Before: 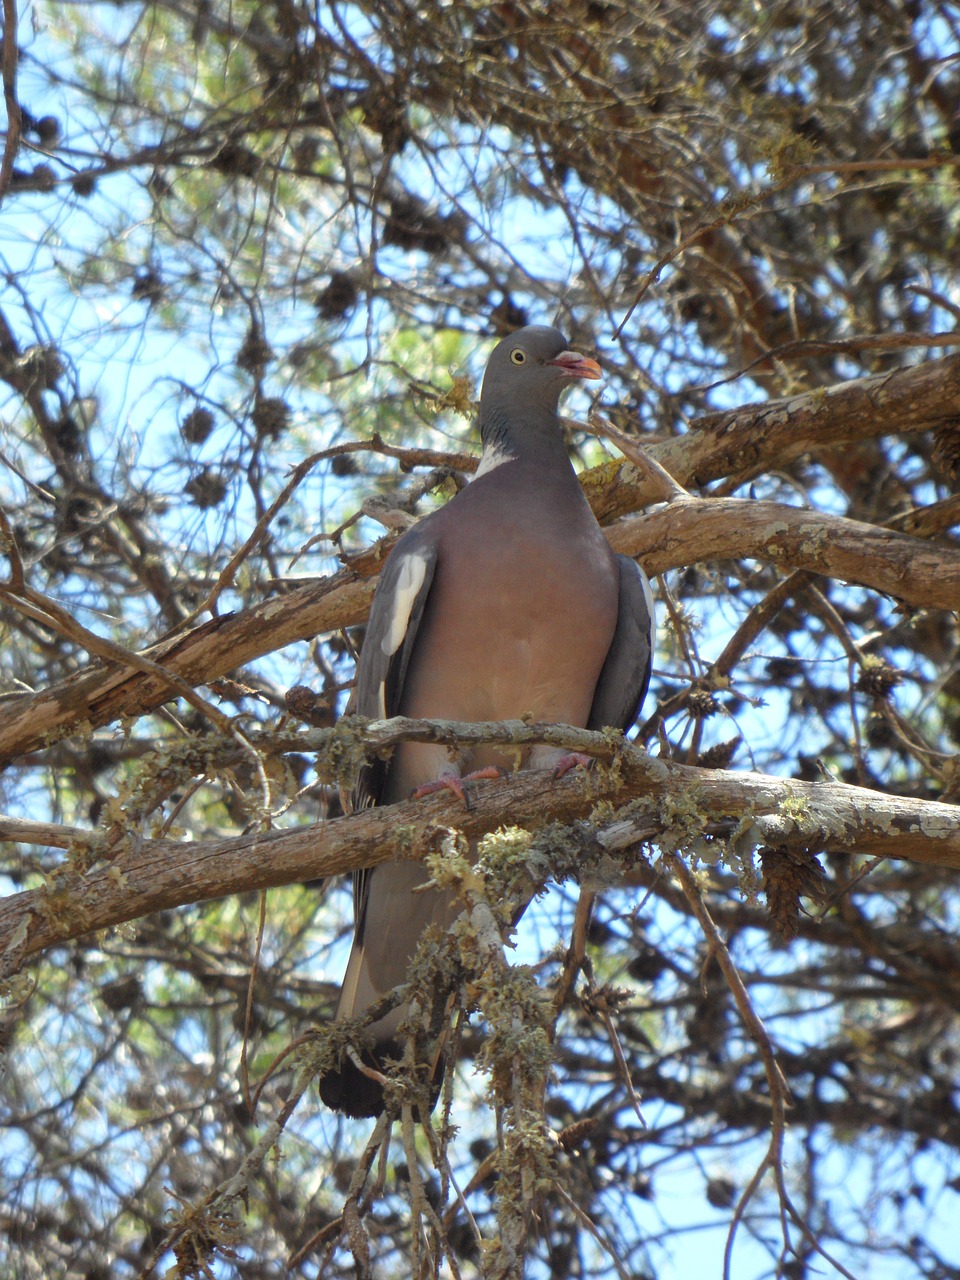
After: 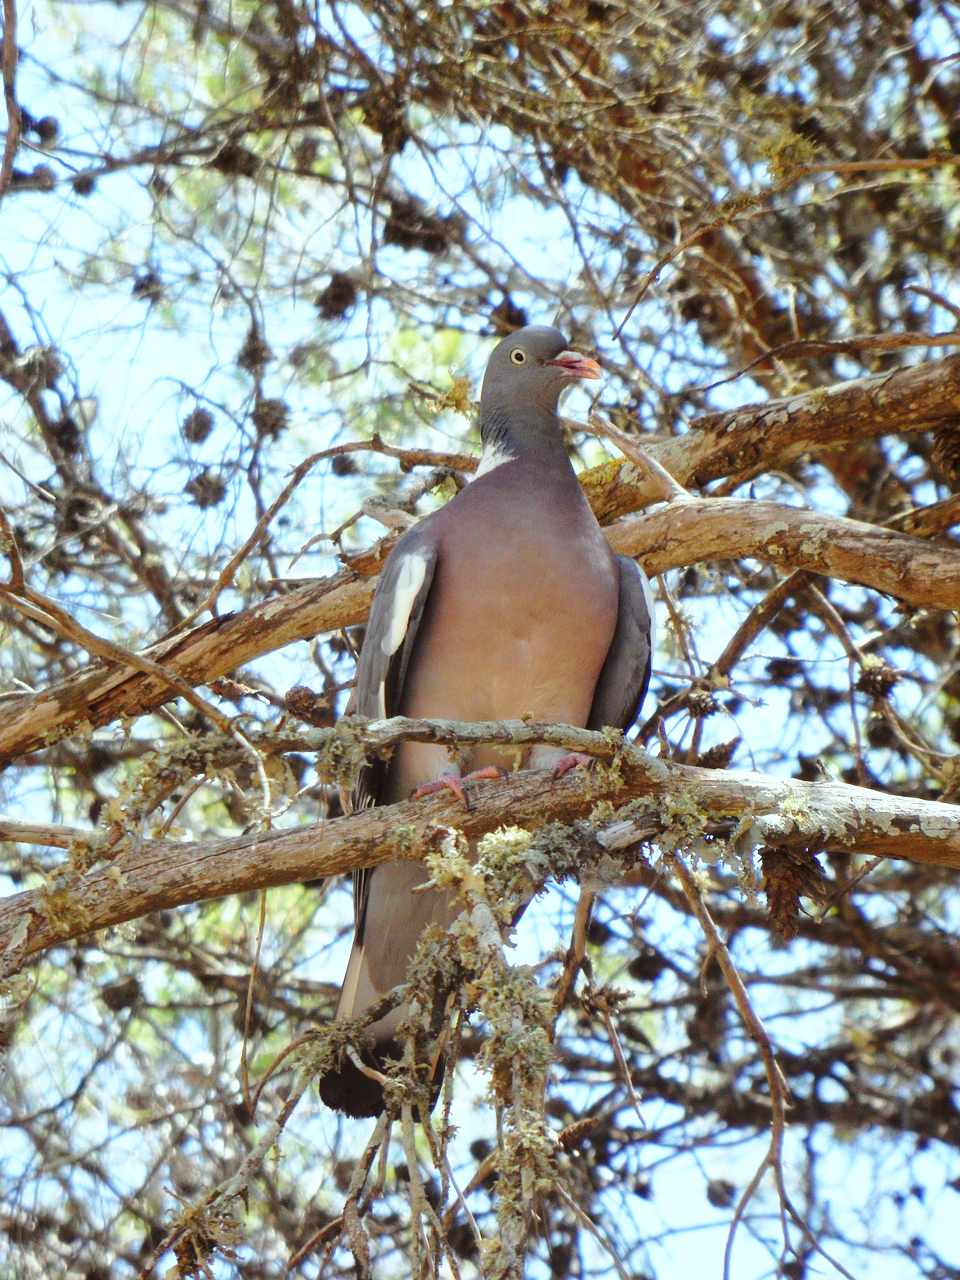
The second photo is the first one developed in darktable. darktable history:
base curve: curves: ch0 [(0, 0) (0.028, 0.03) (0.121, 0.232) (0.46, 0.748) (0.859, 0.968) (1, 1)], preserve colors none
color correction: highlights a* -4.98, highlights b* -3.76, shadows a* 3.83, shadows b* 4.08
